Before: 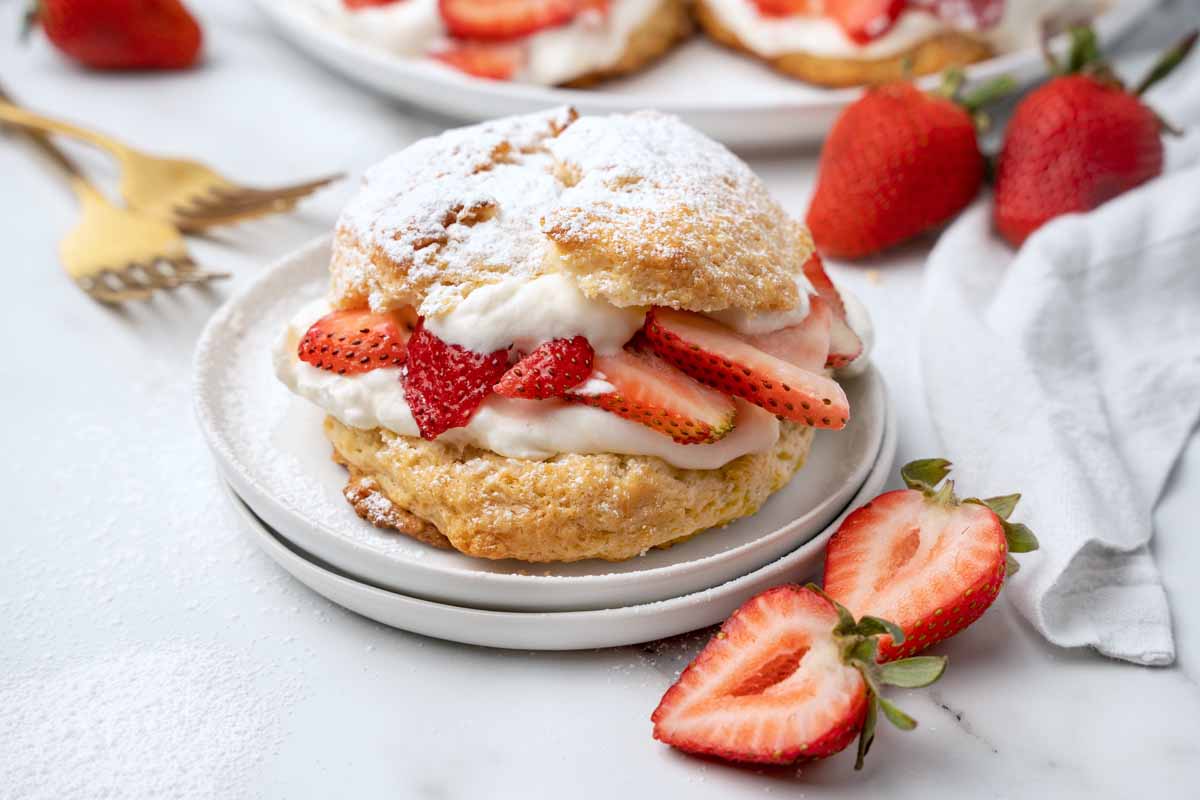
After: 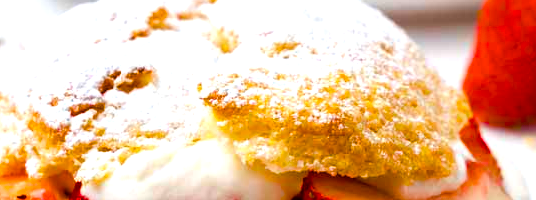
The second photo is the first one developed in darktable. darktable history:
crop: left 28.64%, top 16.832%, right 26.637%, bottom 58.055%
color balance rgb: linear chroma grading › shadows 10%, linear chroma grading › highlights 10%, linear chroma grading › global chroma 15%, linear chroma grading › mid-tones 15%, perceptual saturation grading › global saturation 40%, perceptual saturation grading › highlights -25%, perceptual saturation grading › mid-tones 35%, perceptual saturation grading › shadows 35%, perceptual brilliance grading › global brilliance 11.29%, global vibrance 11.29%
